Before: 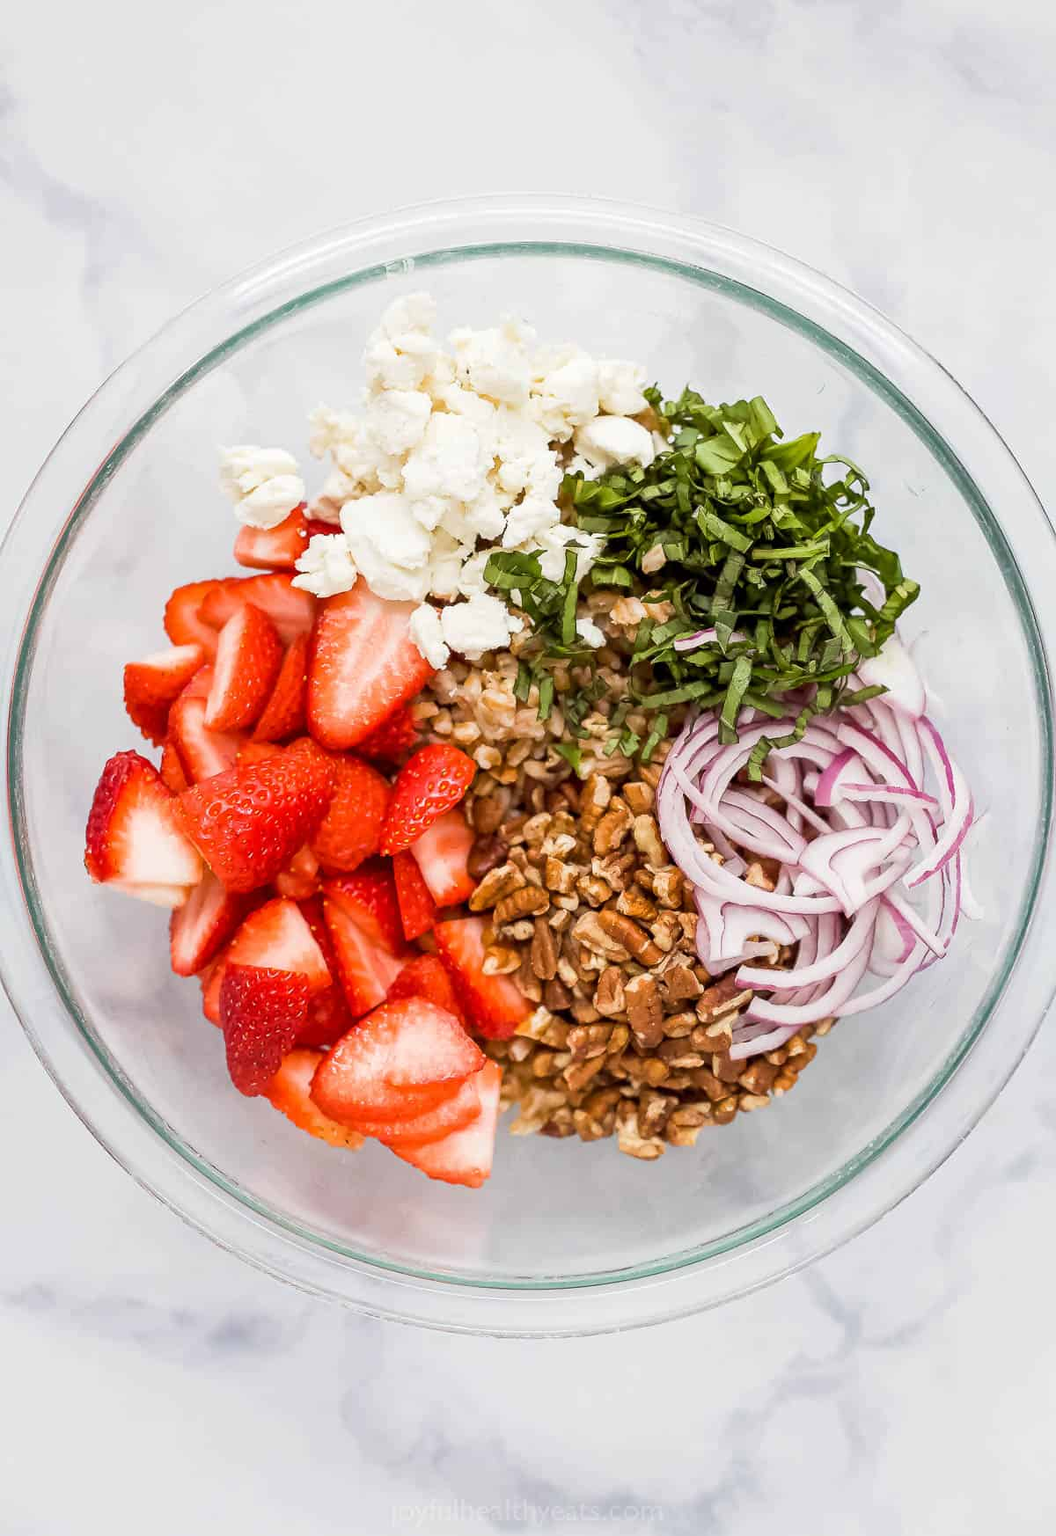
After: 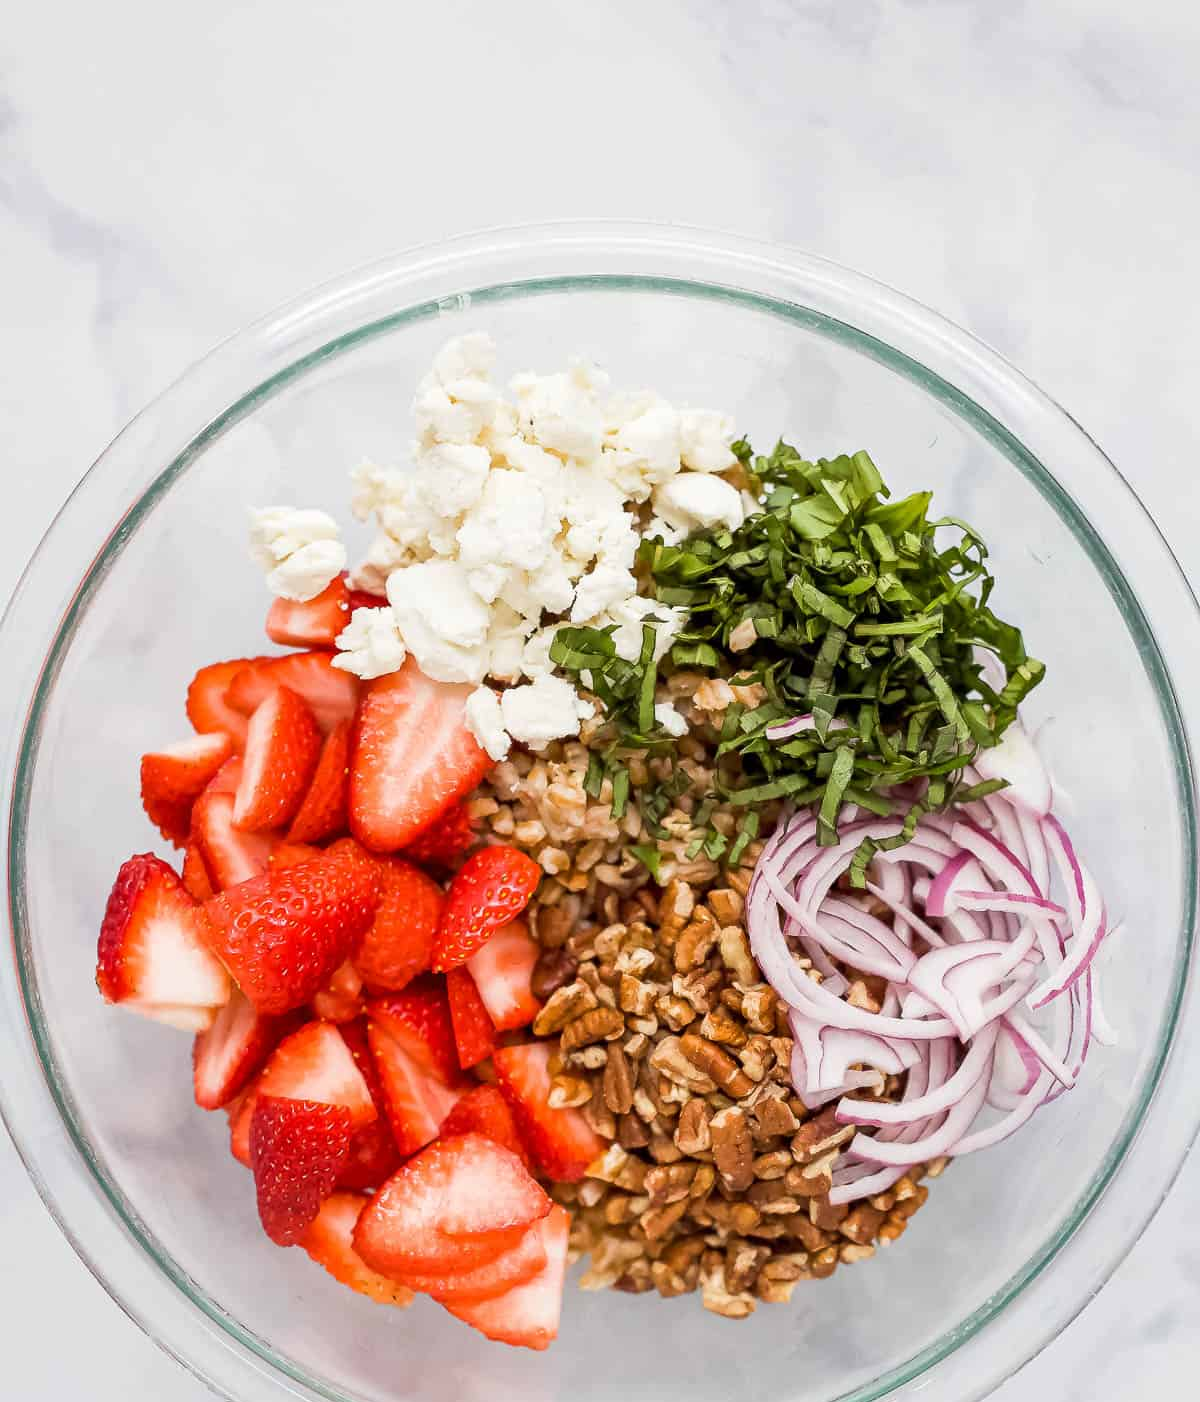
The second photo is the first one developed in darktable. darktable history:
crop: bottom 19.667%
